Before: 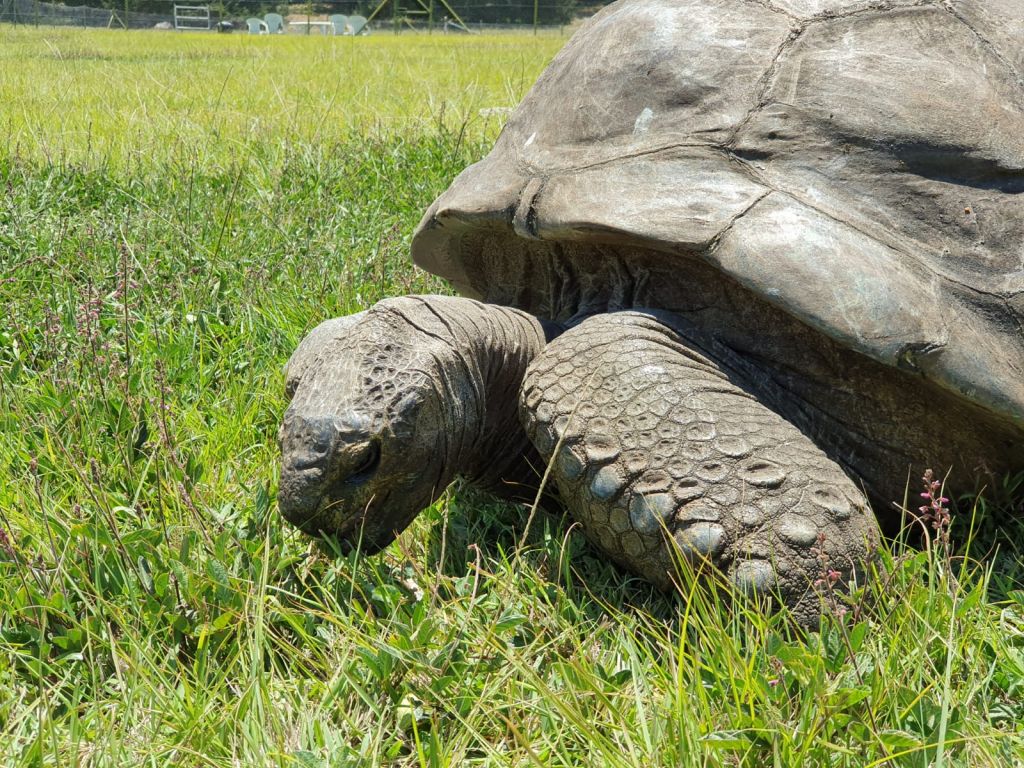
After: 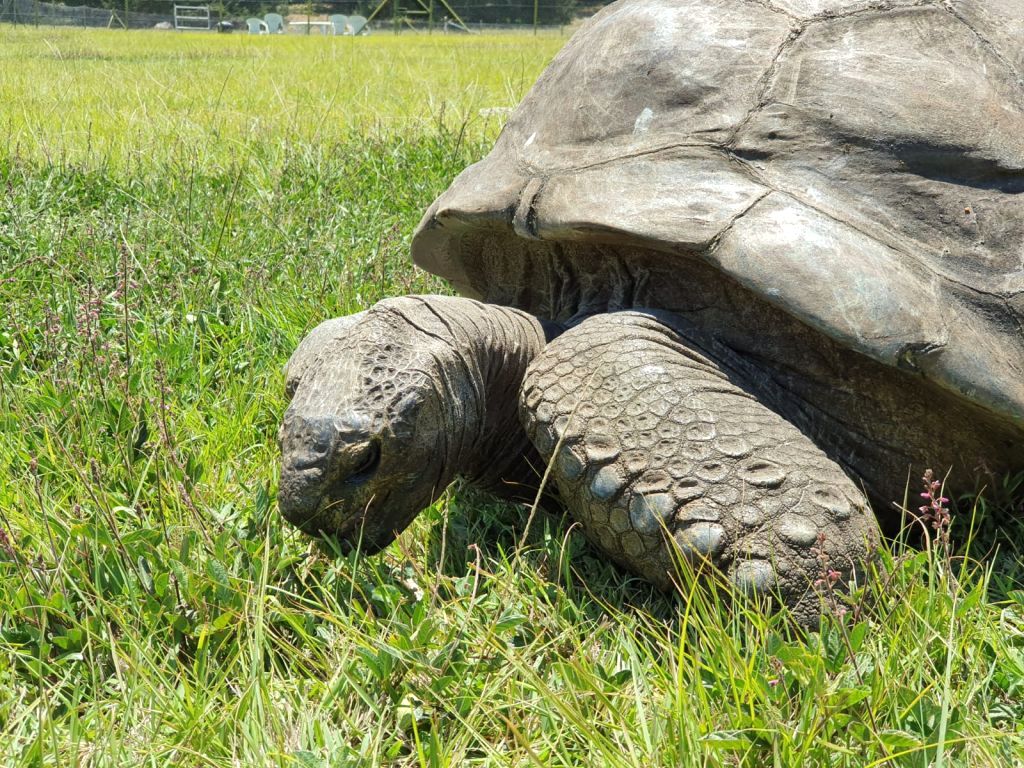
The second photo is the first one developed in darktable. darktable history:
exposure: exposure 0.166 EV, compensate exposure bias true, compensate highlight preservation false
